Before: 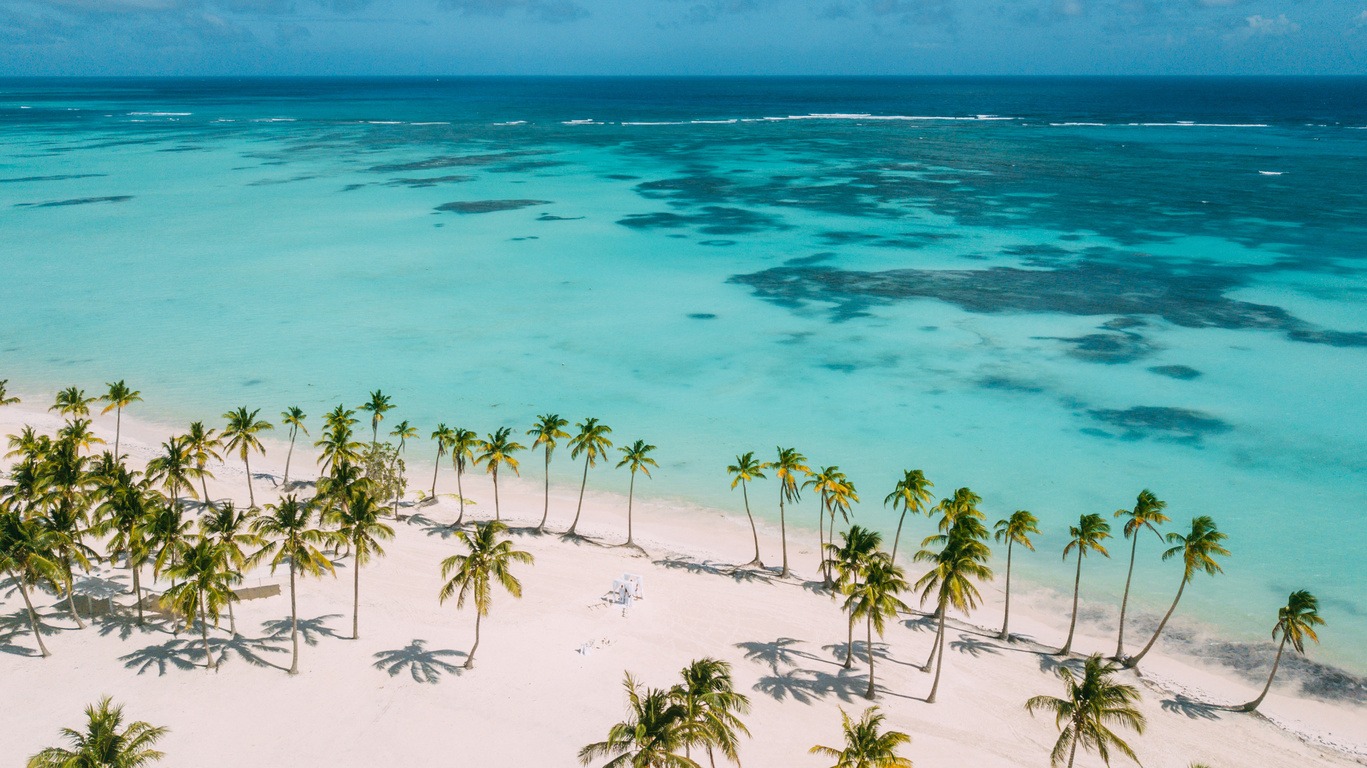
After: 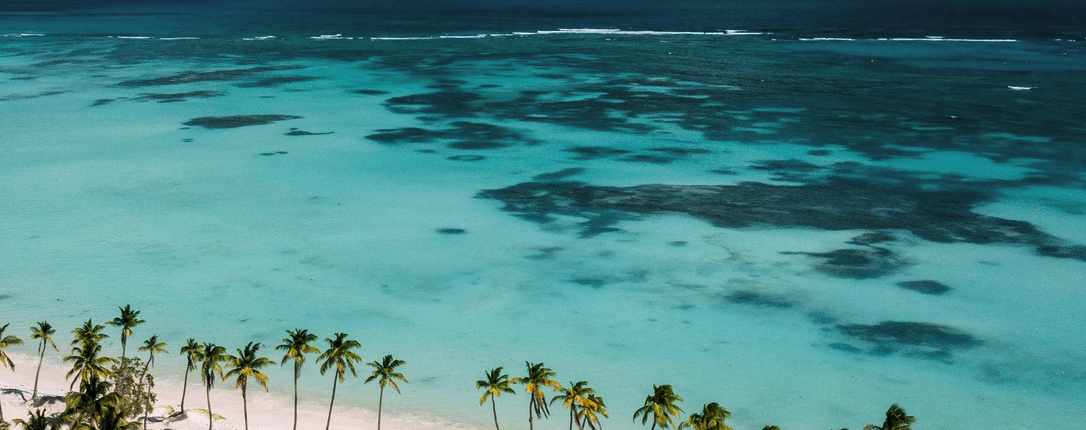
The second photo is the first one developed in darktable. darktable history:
levels: levels [0.101, 0.578, 0.953]
crop: left 18.409%, top 11.115%, right 2.08%, bottom 32.834%
